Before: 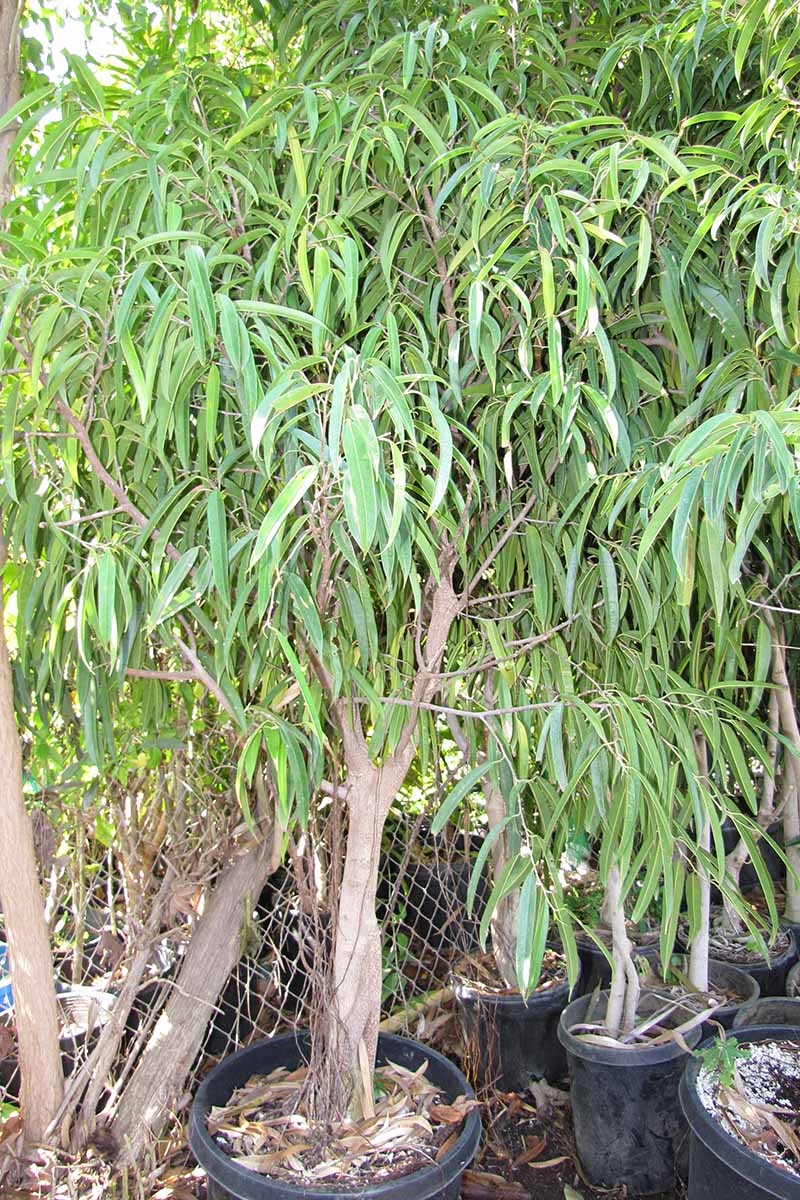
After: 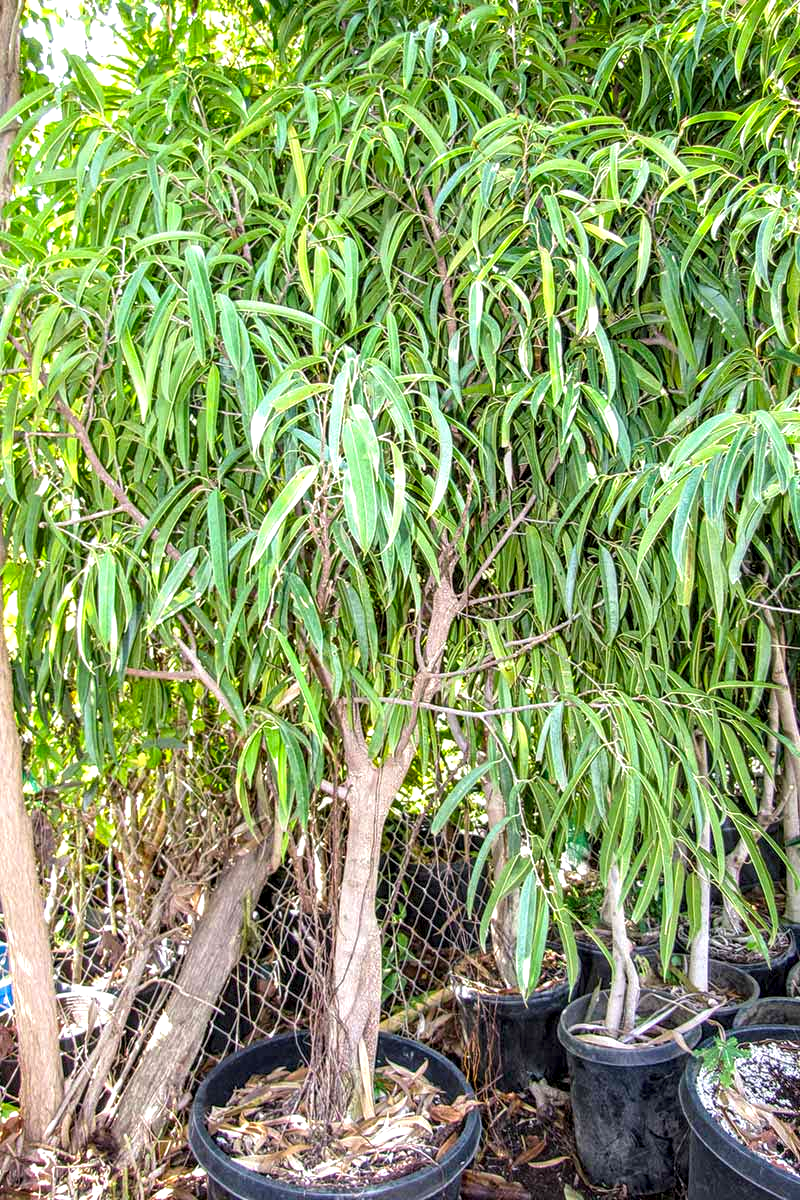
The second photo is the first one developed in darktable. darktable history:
color balance rgb: global vibrance 42.74%
local contrast: highlights 0%, shadows 0%, detail 182%
